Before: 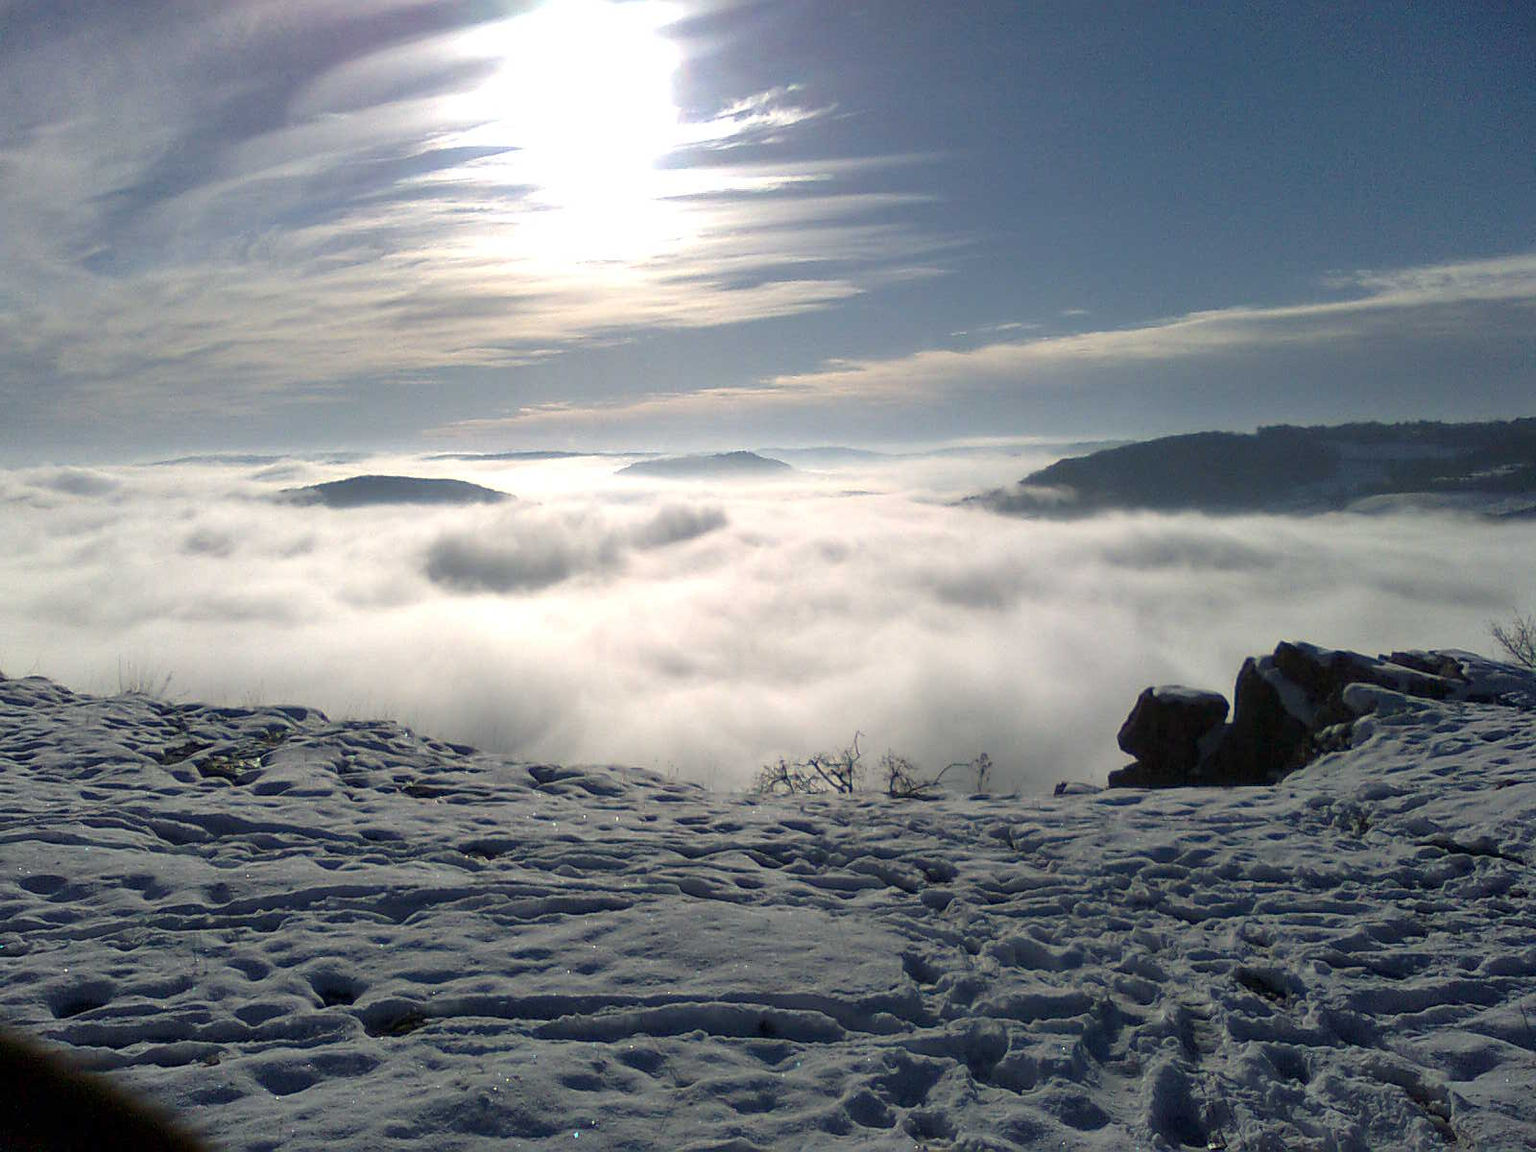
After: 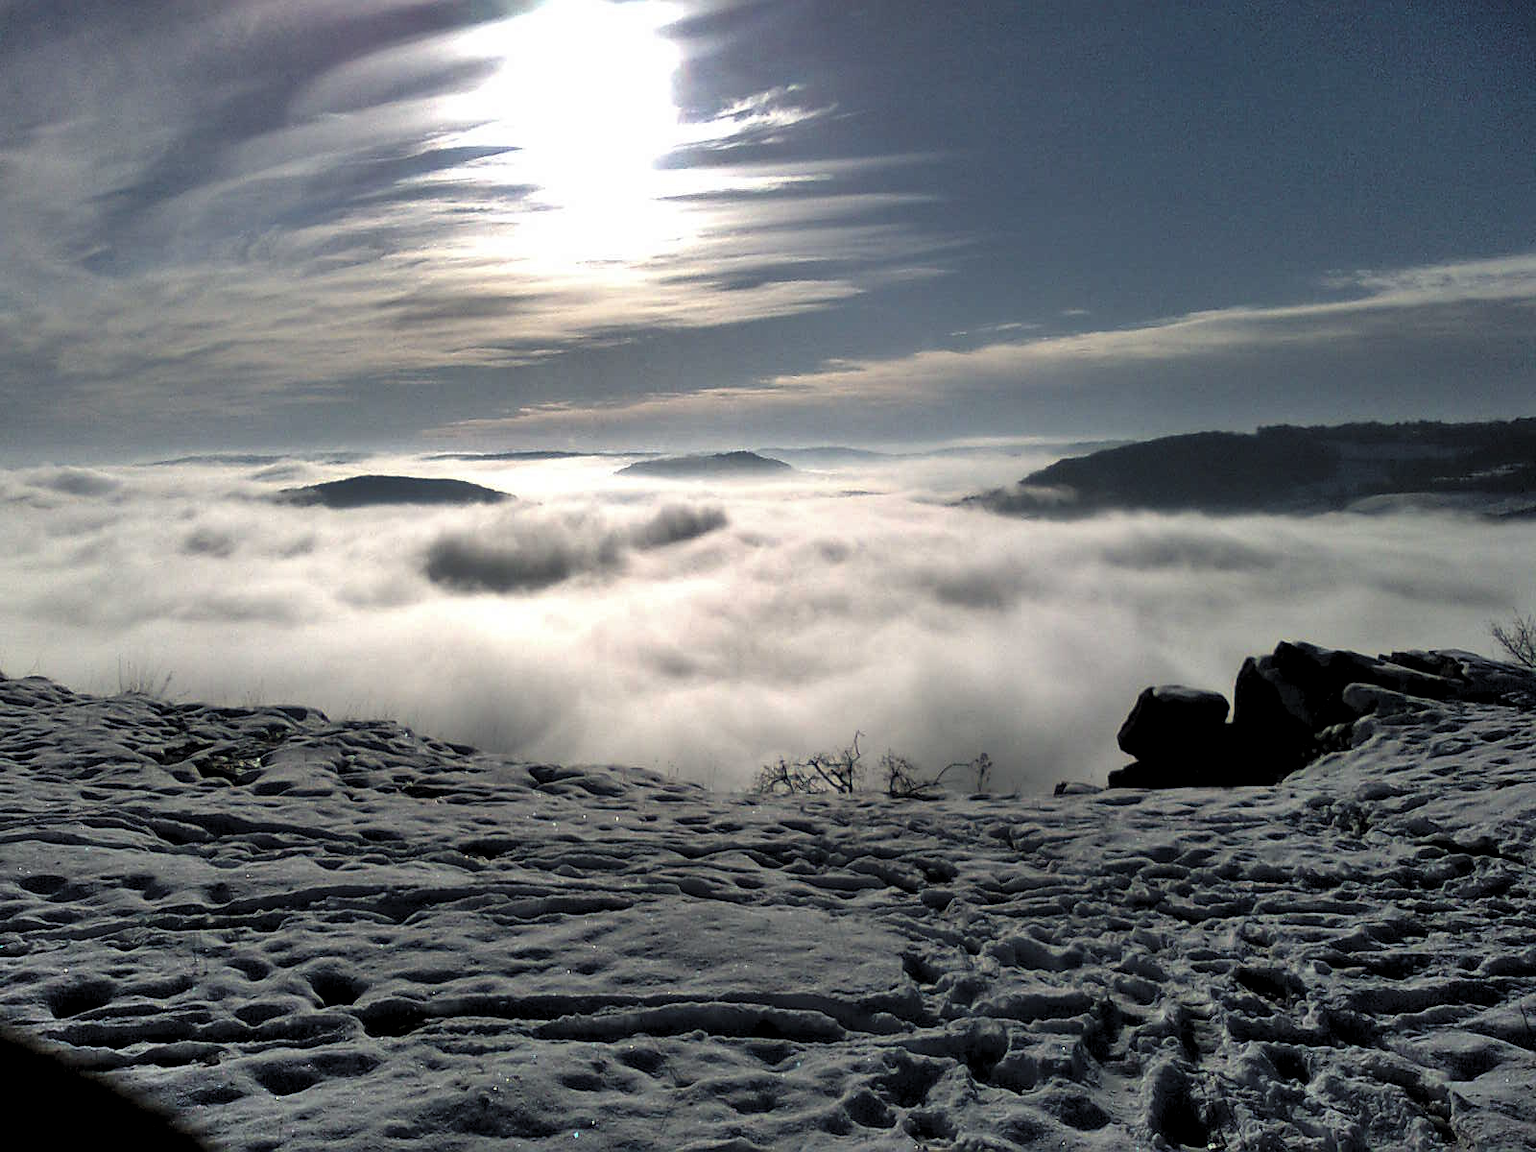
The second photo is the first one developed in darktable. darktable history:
levels: levels [0.116, 0.574, 1]
shadows and highlights: low approximation 0.01, soften with gaussian
